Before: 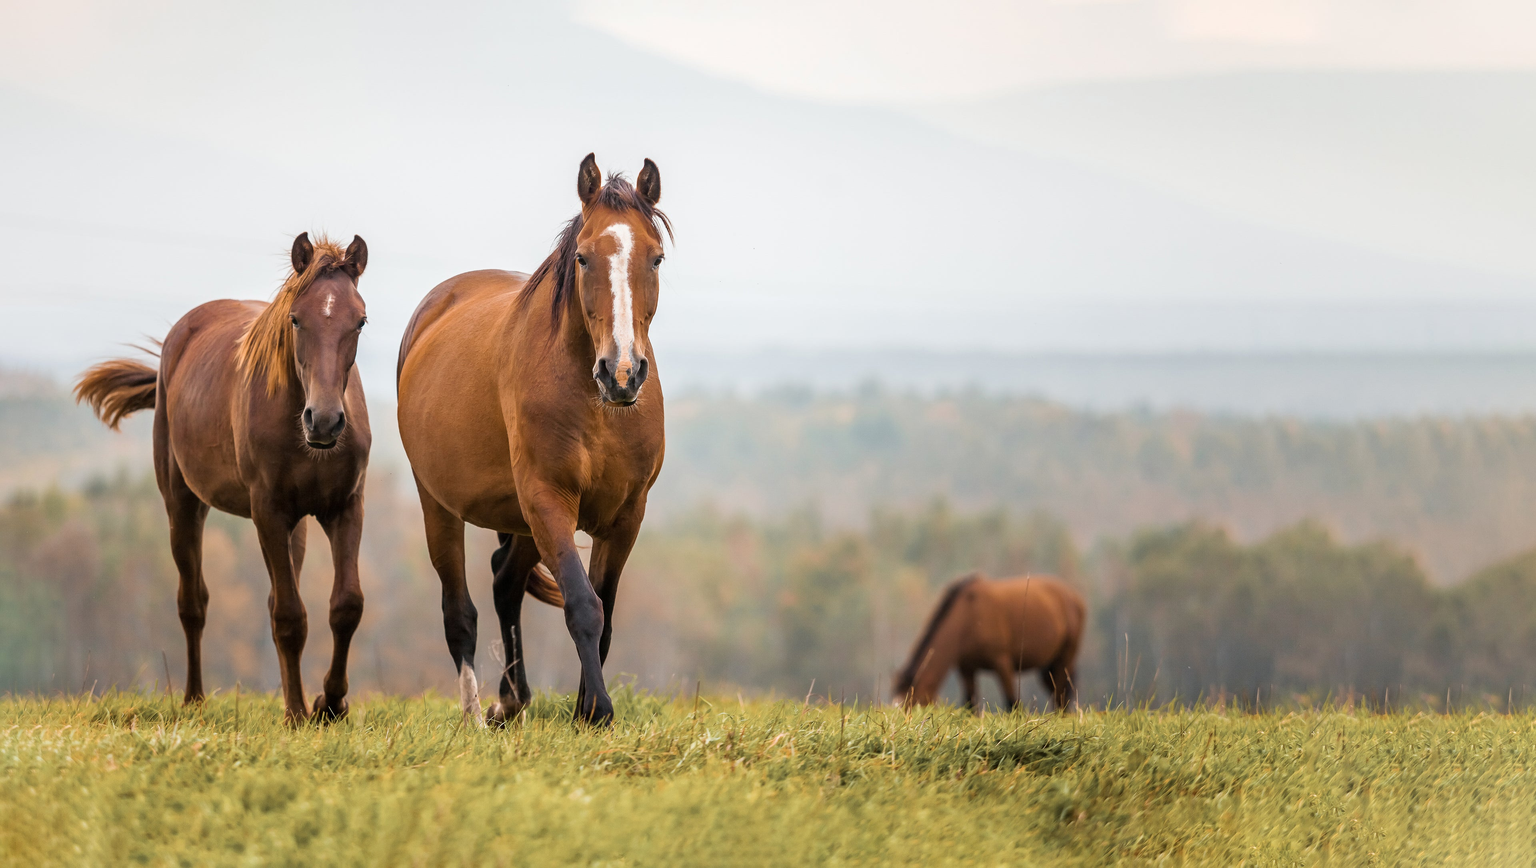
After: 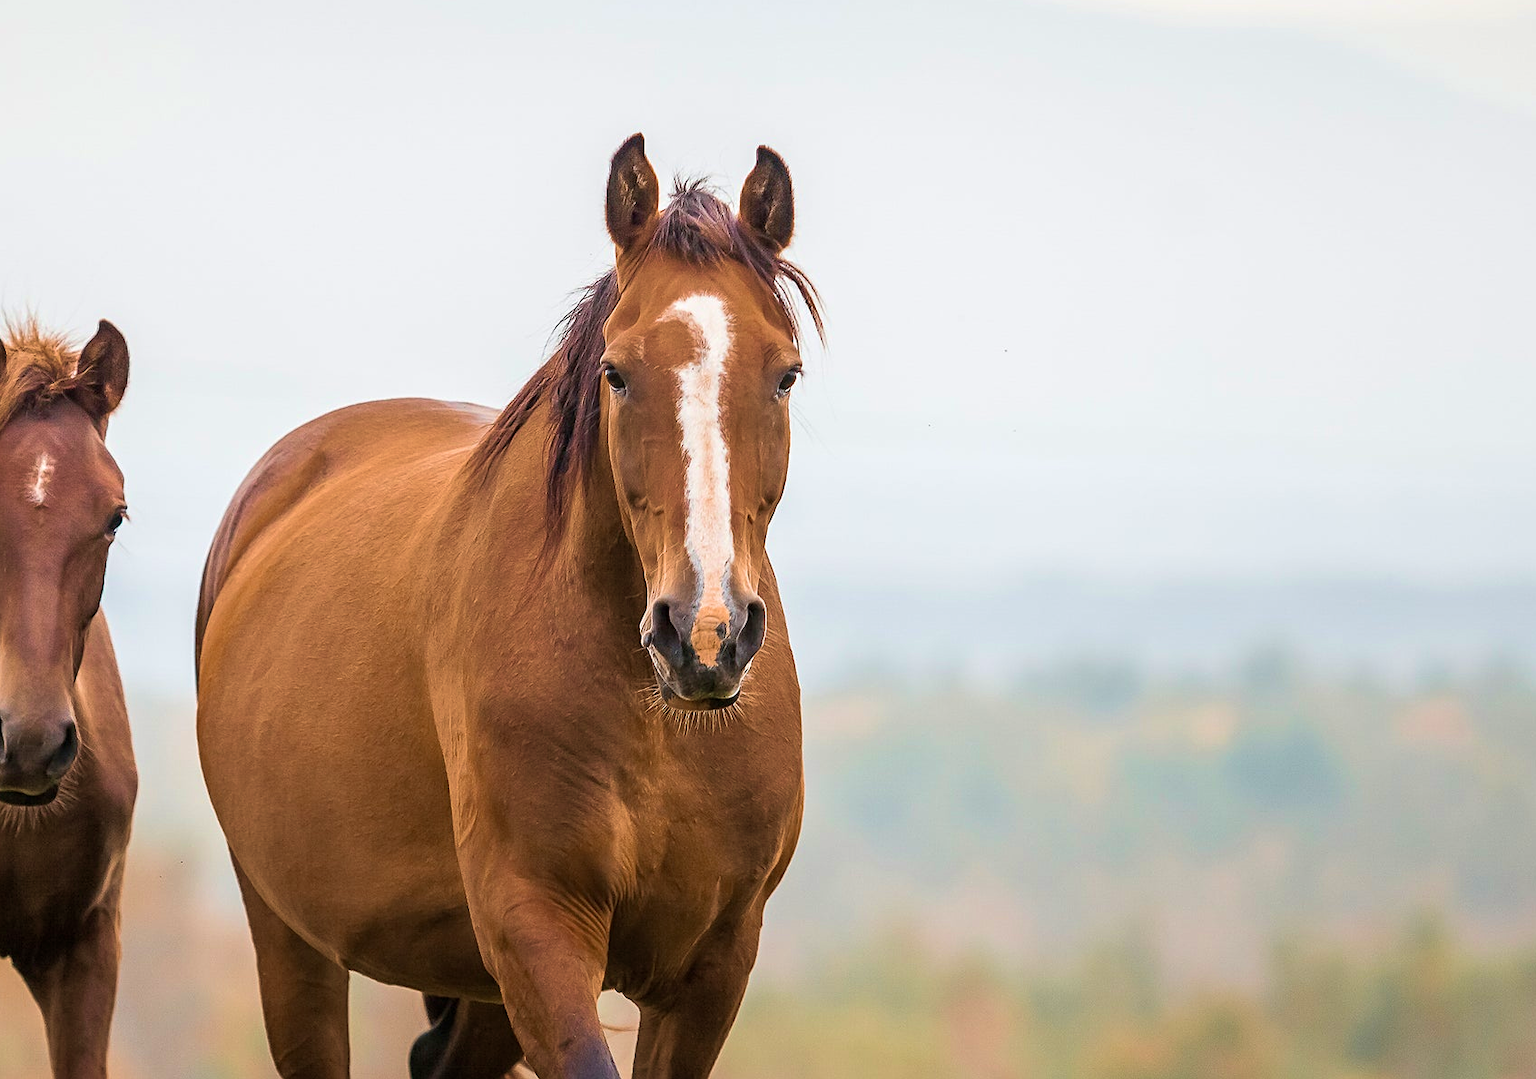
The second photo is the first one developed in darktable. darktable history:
velvia: strength 50%
sharpen: amount 0.2
crop: left 20.248%, top 10.86%, right 35.675%, bottom 34.321%
